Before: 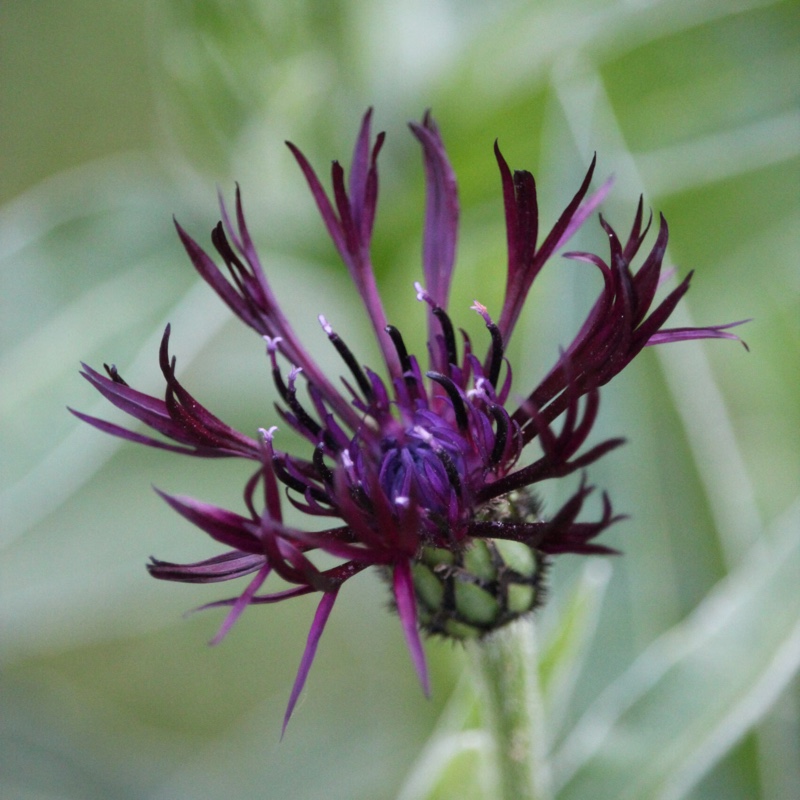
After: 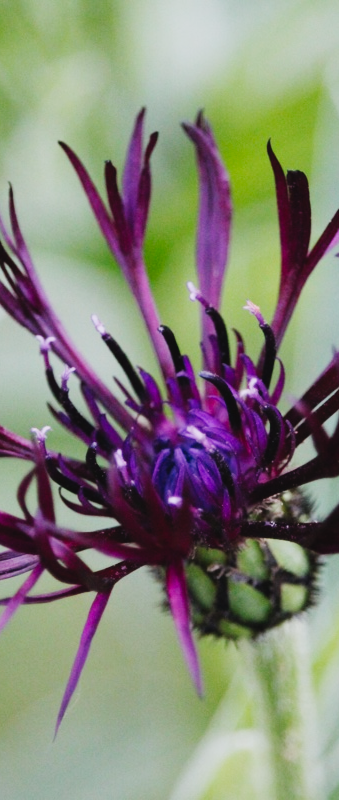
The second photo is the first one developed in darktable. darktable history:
crop: left 28.439%, right 29.112%
tone curve: curves: ch0 [(0, 0.03) (0.113, 0.087) (0.207, 0.184) (0.515, 0.612) (0.712, 0.793) (1, 0.946)]; ch1 [(0, 0) (0.172, 0.123) (0.317, 0.279) (0.414, 0.382) (0.476, 0.479) (0.505, 0.498) (0.534, 0.534) (0.621, 0.65) (0.709, 0.764) (1, 1)]; ch2 [(0, 0) (0.411, 0.424) (0.505, 0.505) (0.521, 0.524) (0.537, 0.57) (0.65, 0.699) (1, 1)], preserve colors none
